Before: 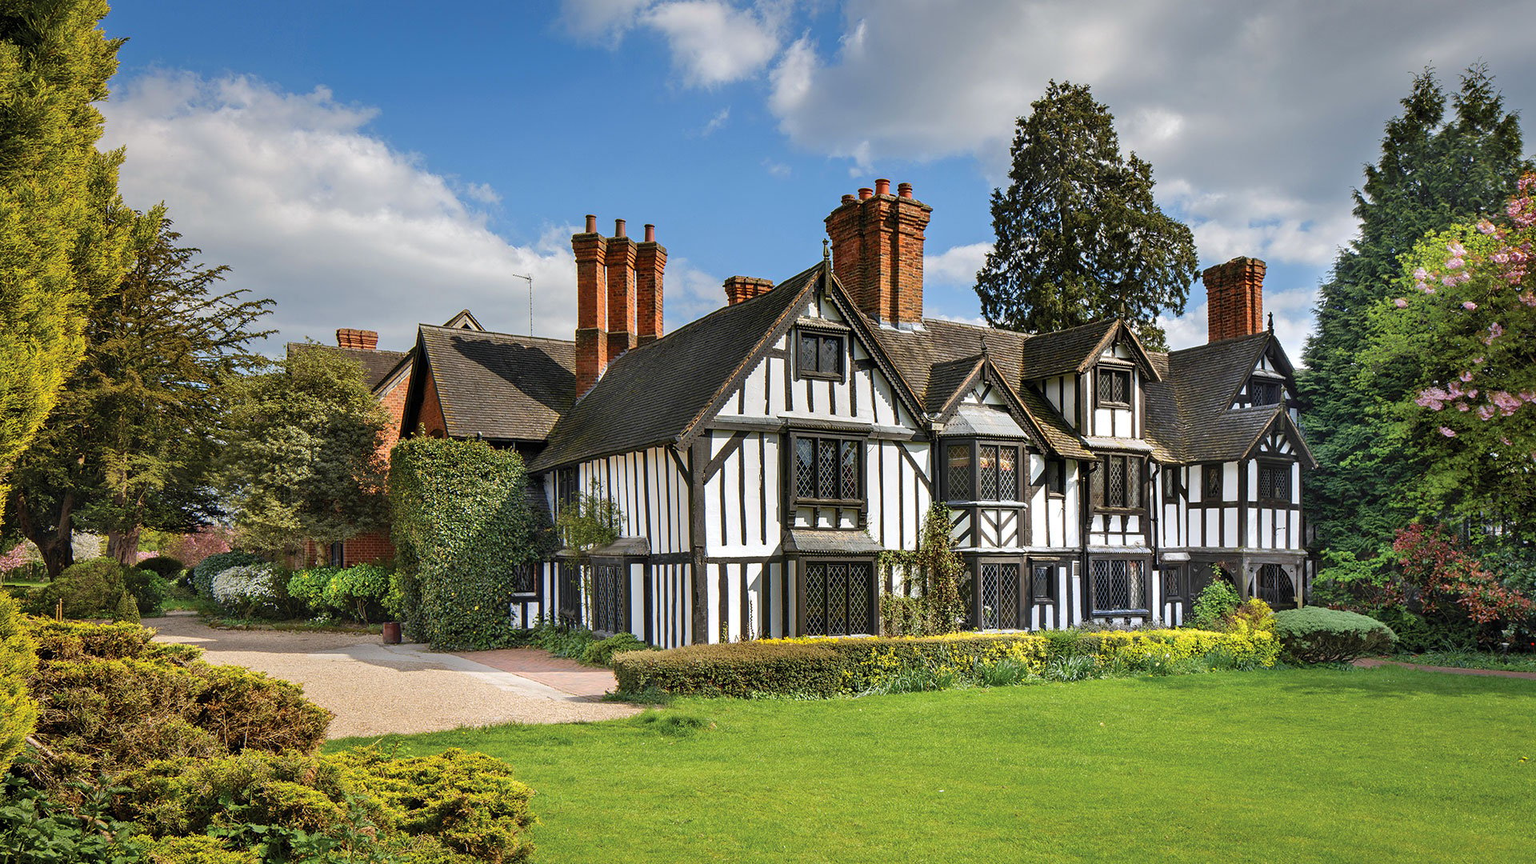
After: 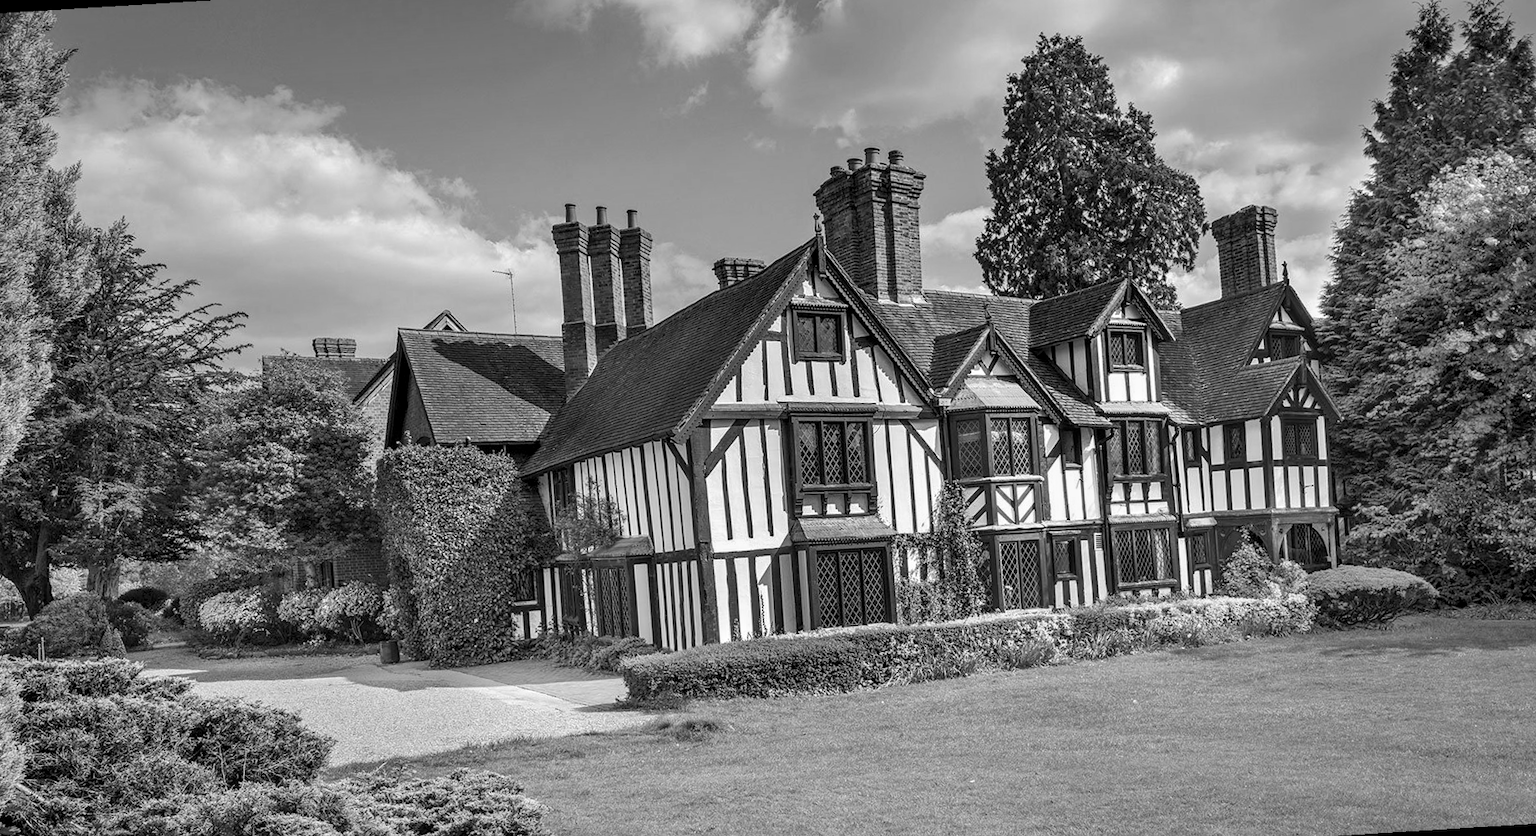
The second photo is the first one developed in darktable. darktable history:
local contrast: on, module defaults
rotate and perspective: rotation -3.52°, crop left 0.036, crop right 0.964, crop top 0.081, crop bottom 0.919
shadows and highlights: shadows 25, highlights -25
monochrome: on, module defaults
